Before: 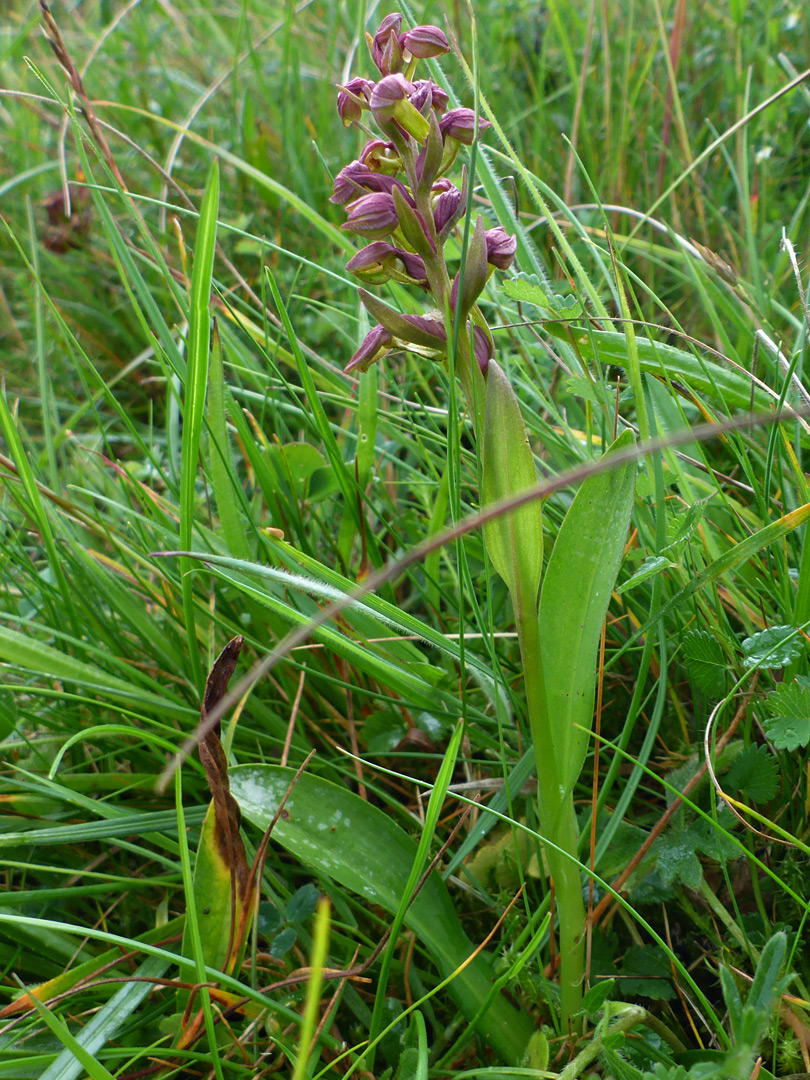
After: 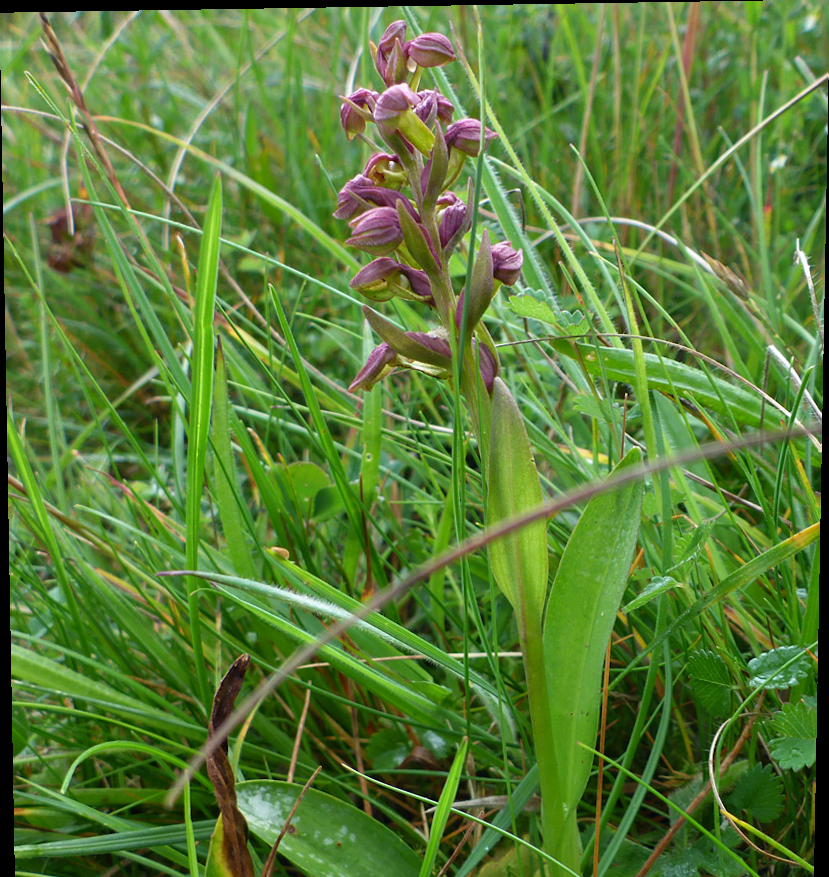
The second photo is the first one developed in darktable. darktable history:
rotate and perspective: lens shift (vertical) 0.048, lens shift (horizontal) -0.024, automatic cropping off
crop: bottom 19.644%
white balance: emerald 1
